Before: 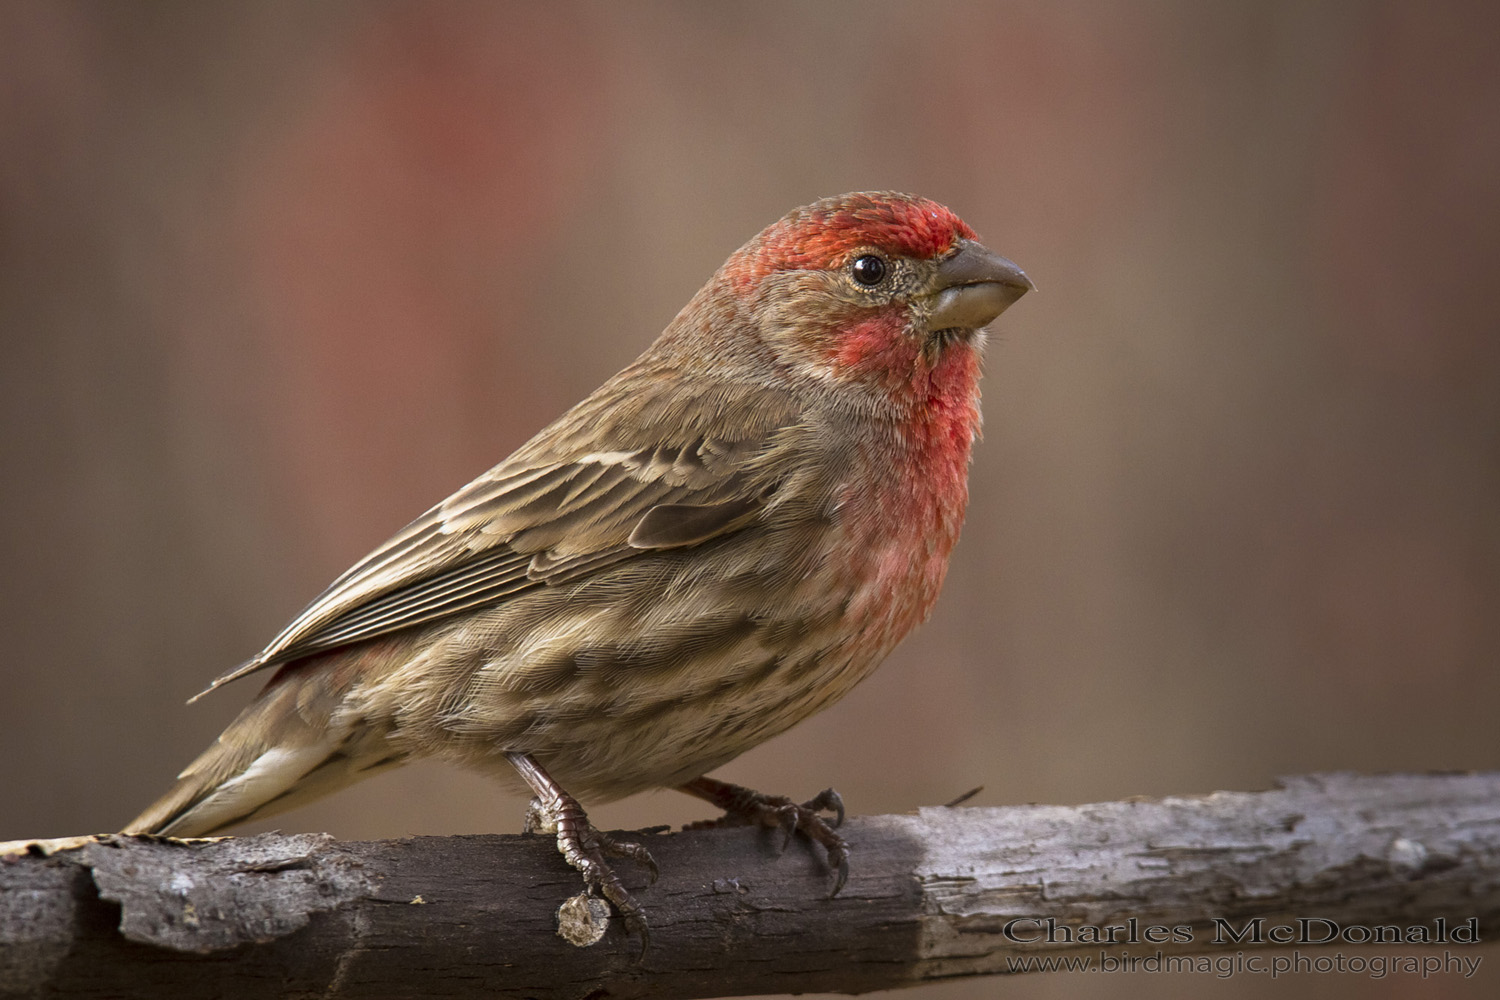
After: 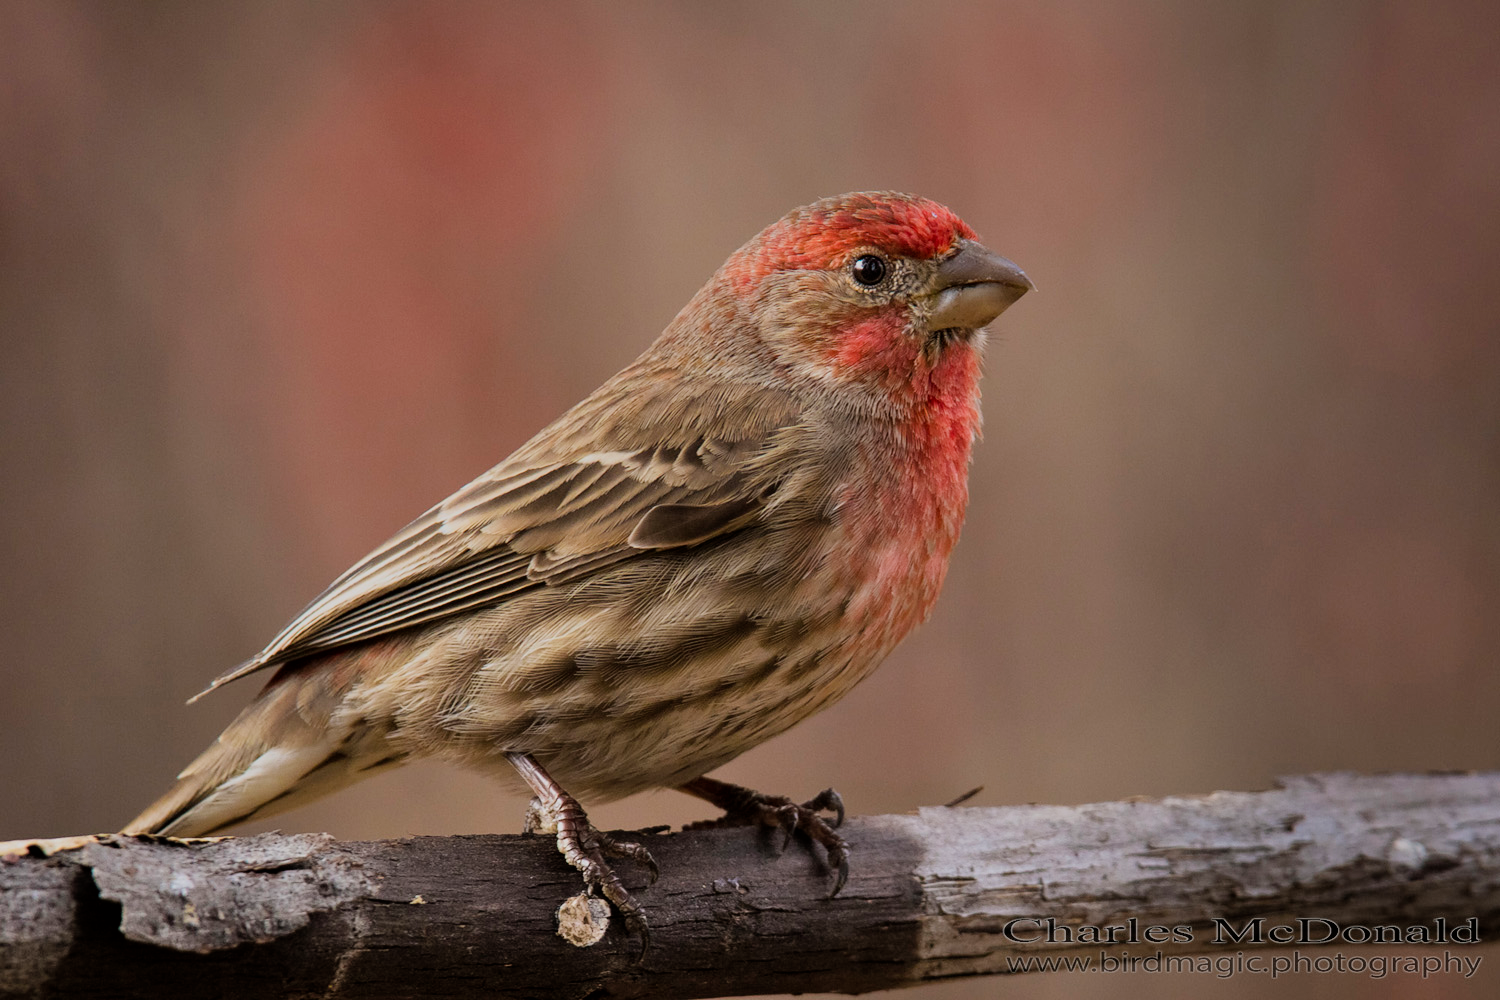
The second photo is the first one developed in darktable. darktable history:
shadows and highlights: radius 118.69, shadows 42.21, highlights -61.56, soften with gaussian
filmic rgb: black relative exposure -7.65 EV, white relative exposure 4.56 EV, hardness 3.61
